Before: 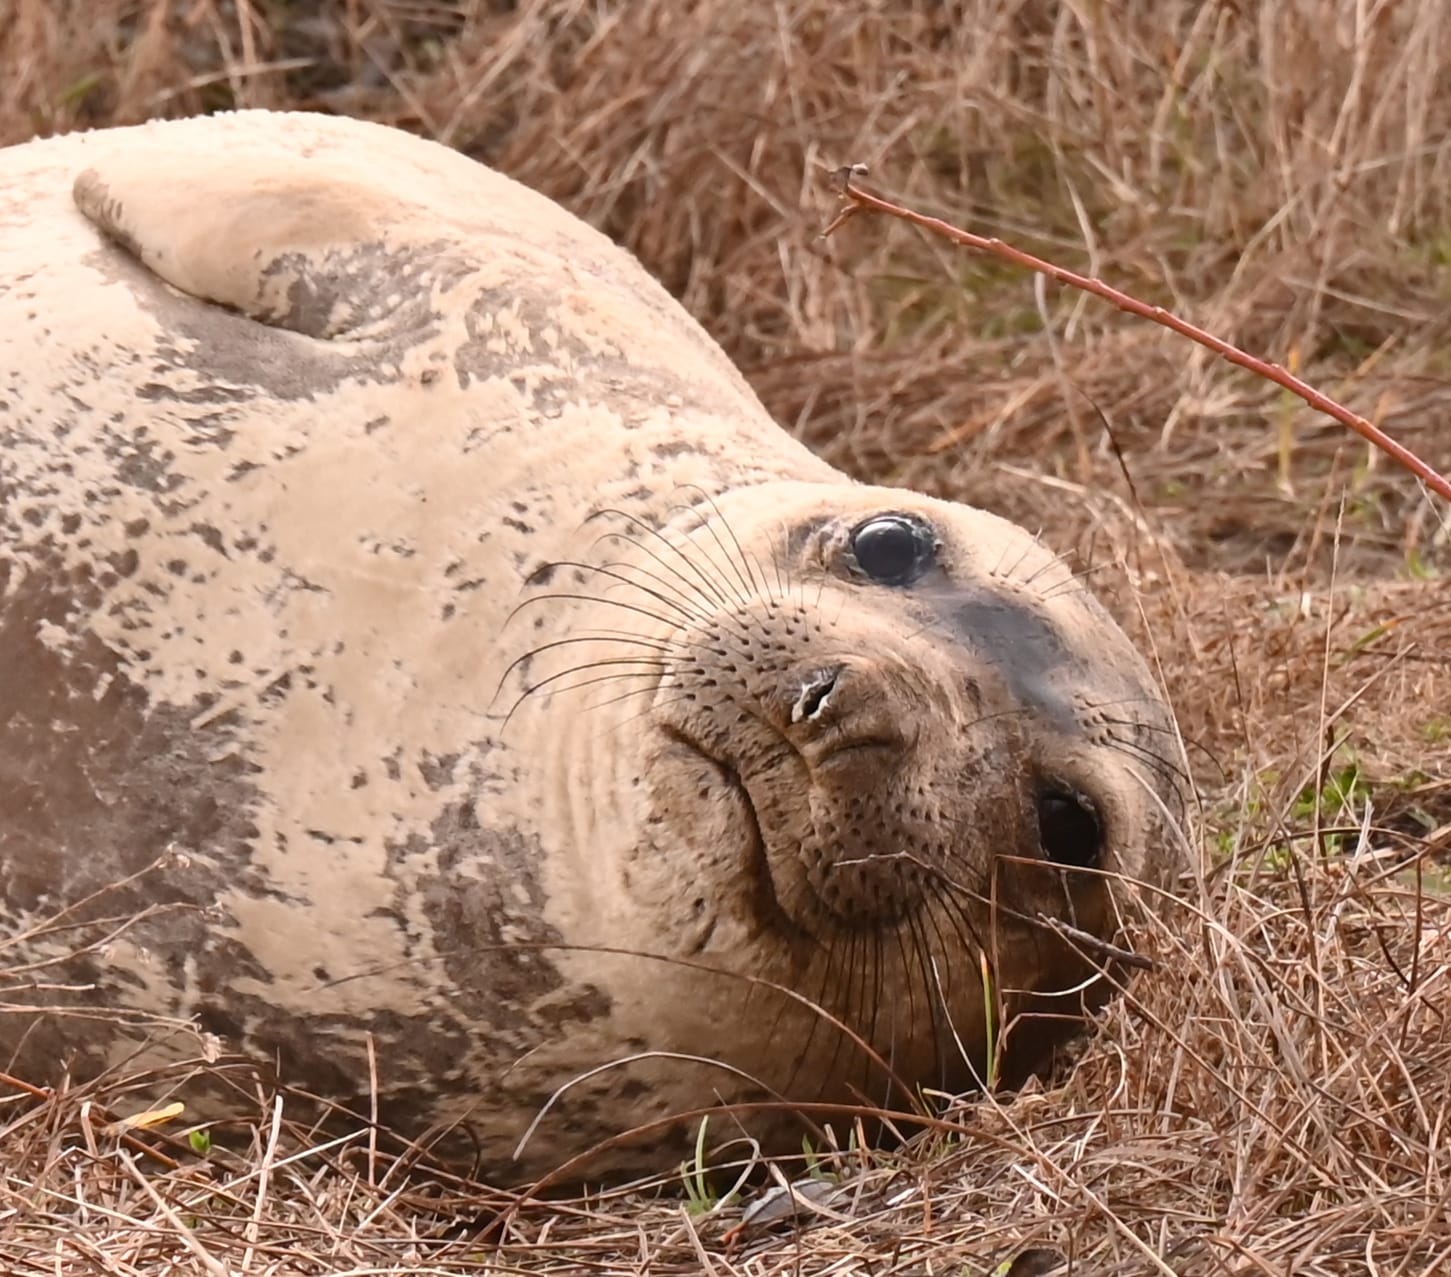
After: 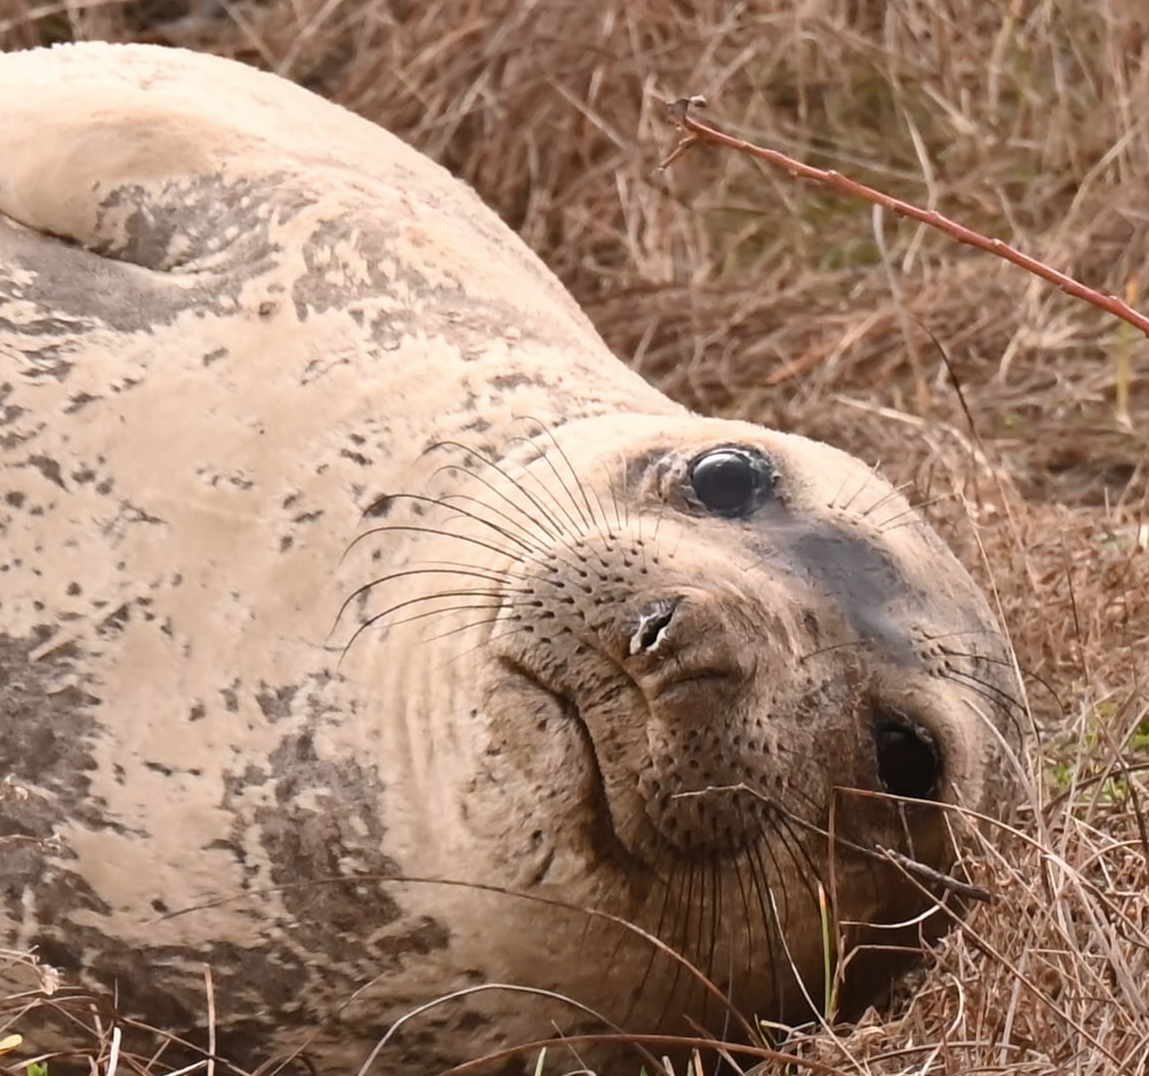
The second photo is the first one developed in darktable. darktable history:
crop: left 11.225%, top 5.381%, right 9.565%, bottom 10.314%
contrast brightness saturation: saturation -0.1
